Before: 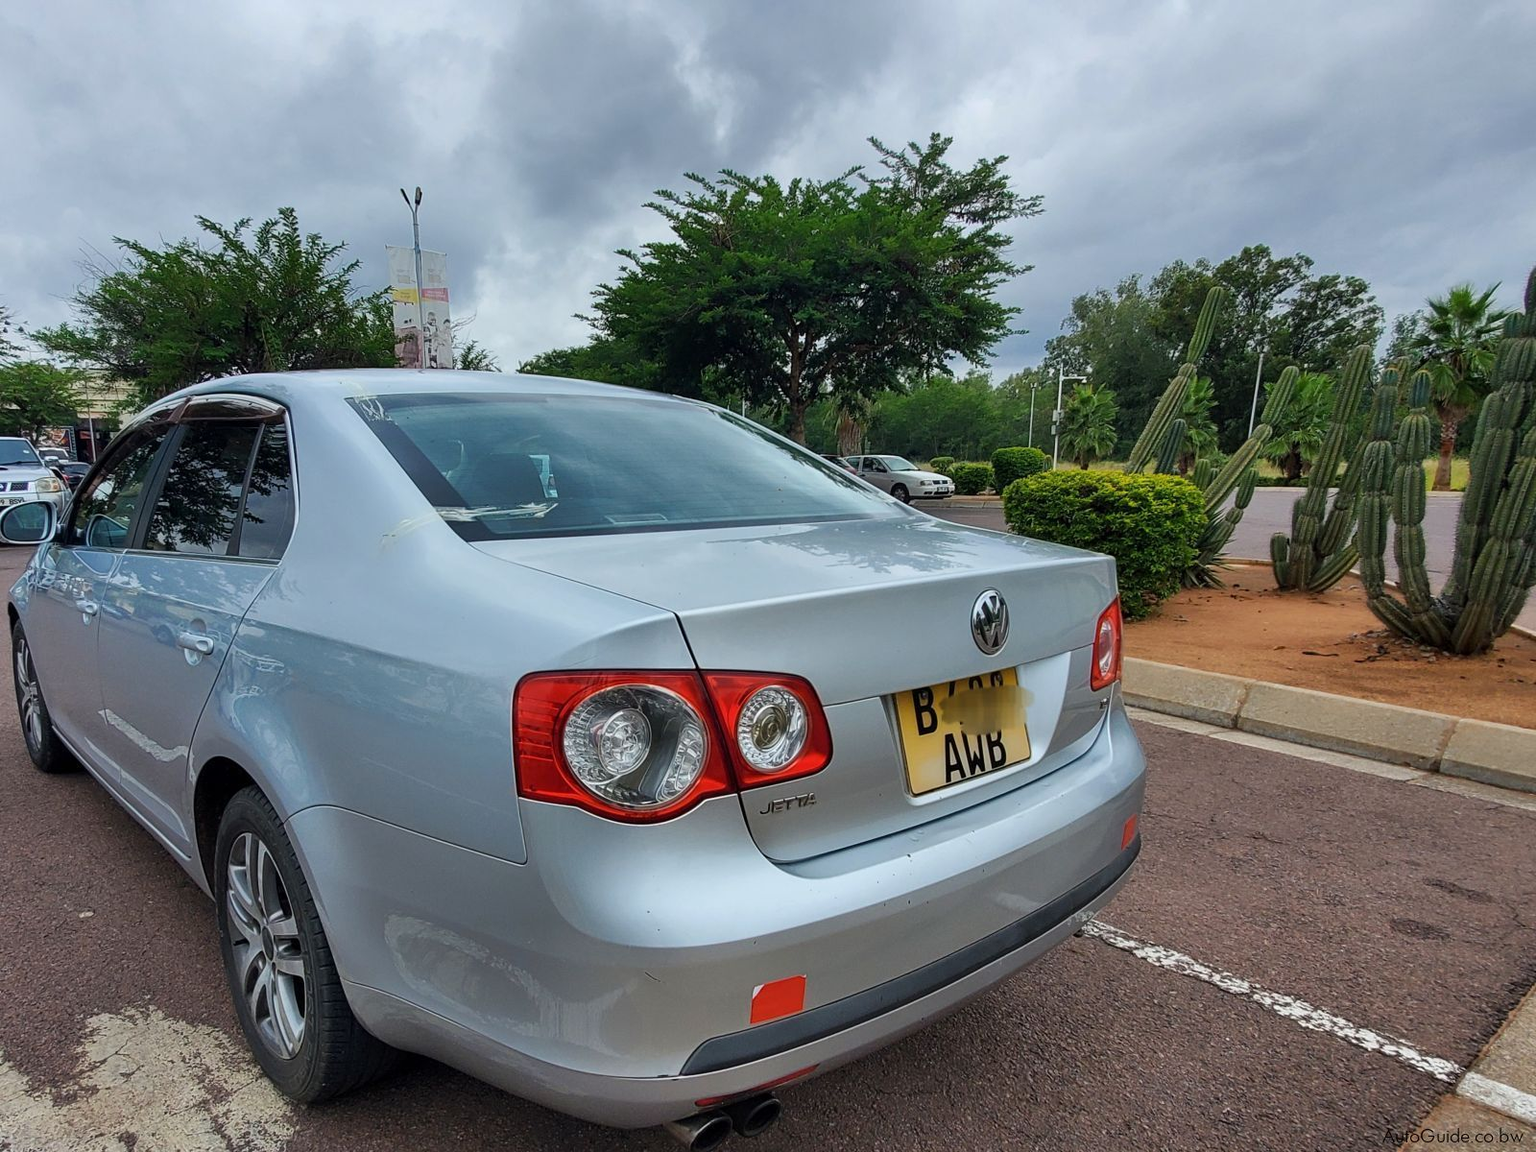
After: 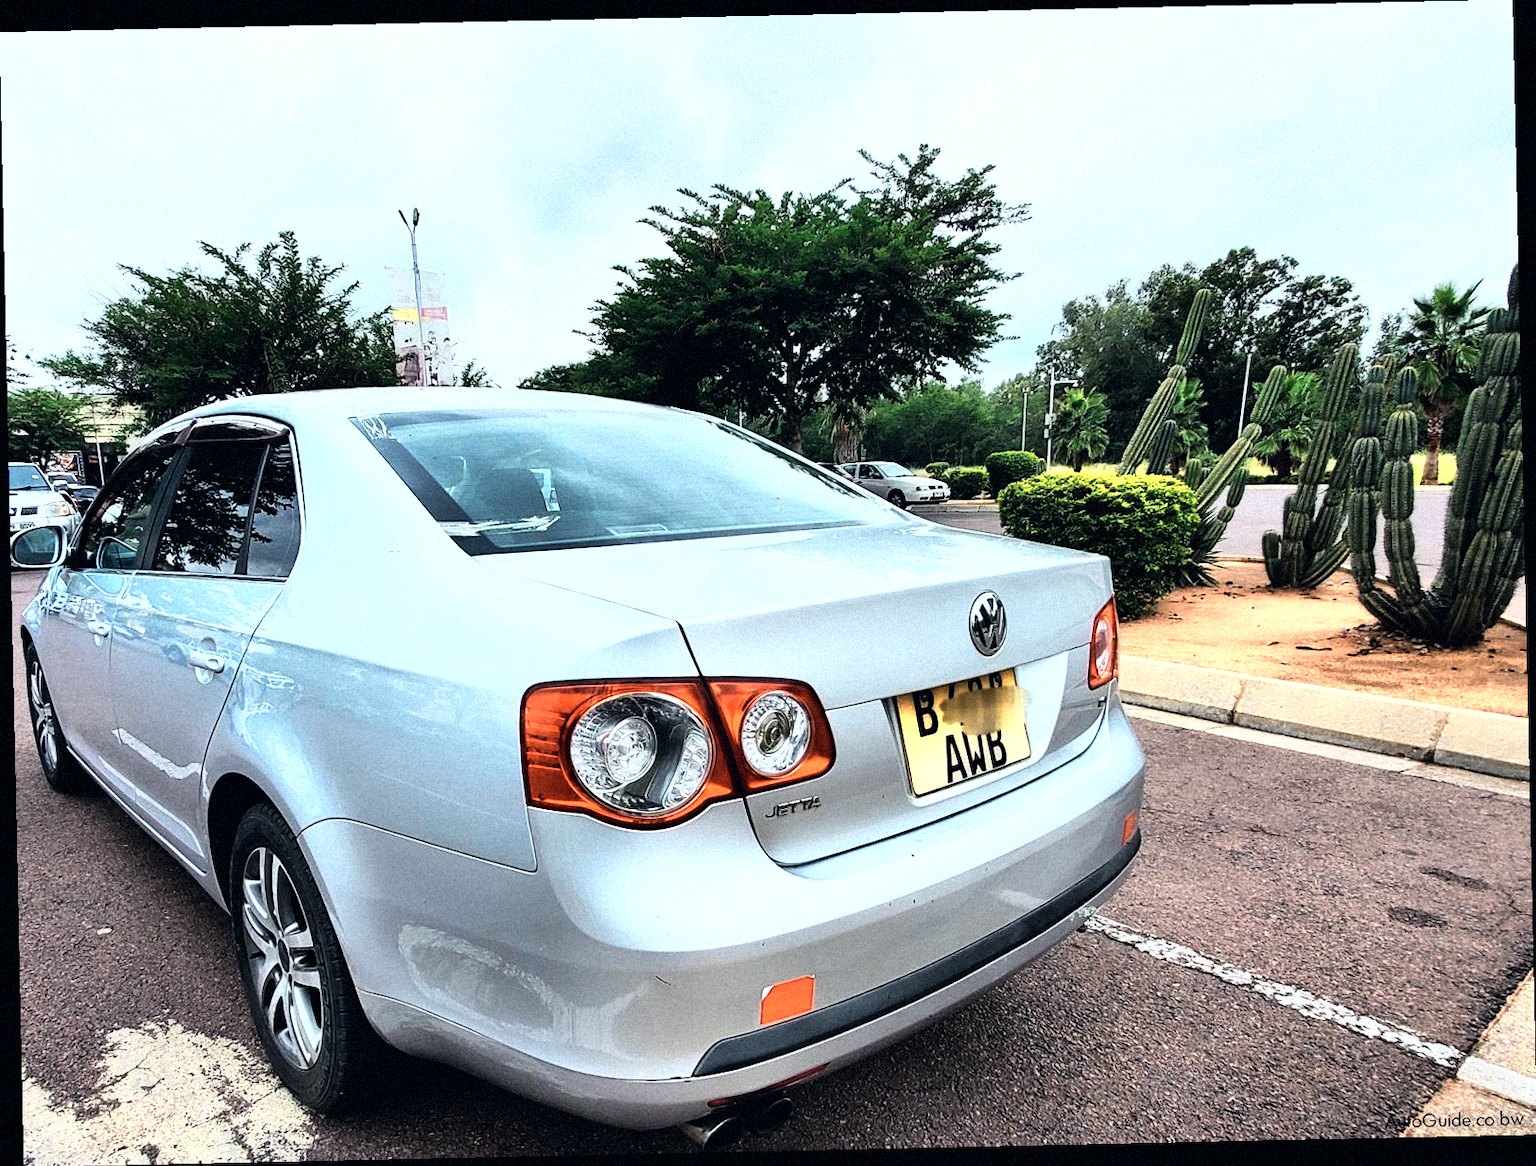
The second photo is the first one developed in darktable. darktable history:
grain: mid-tones bias 0%
exposure: compensate highlight preservation false
rotate and perspective: rotation -1.24°, automatic cropping off
rgb curve: curves: ch0 [(0, 0) (0.21, 0.15) (0.24, 0.21) (0.5, 0.75) (0.75, 0.96) (0.89, 0.99) (1, 1)]; ch1 [(0, 0.02) (0.21, 0.13) (0.25, 0.2) (0.5, 0.67) (0.75, 0.9) (0.89, 0.97) (1, 1)]; ch2 [(0, 0.02) (0.21, 0.13) (0.25, 0.2) (0.5, 0.67) (0.75, 0.9) (0.89, 0.97) (1, 1)], compensate middle gray true
color zones: curves: ch0 [(0.018, 0.548) (0.224, 0.64) (0.425, 0.447) (0.675, 0.575) (0.732, 0.579)]; ch1 [(0.066, 0.487) (0.25, 0.5) (0.404, 0.43) (0.75, 0.421) (0.956, 0.421)]; ch2 [(0.044, 0.561) (0.215, 0.465) (0.399, 0.544) (0.465, 0.548) (0.614, 0.447) (0.724, 0.43) (0.882, 0.623) (0.956, 0.632)]
color correction: highlights a* 0.207, highlights b* 2.7, shadows a* -0.874, shadows b* -4.78
white balance: red 0.974, blue 1.044
